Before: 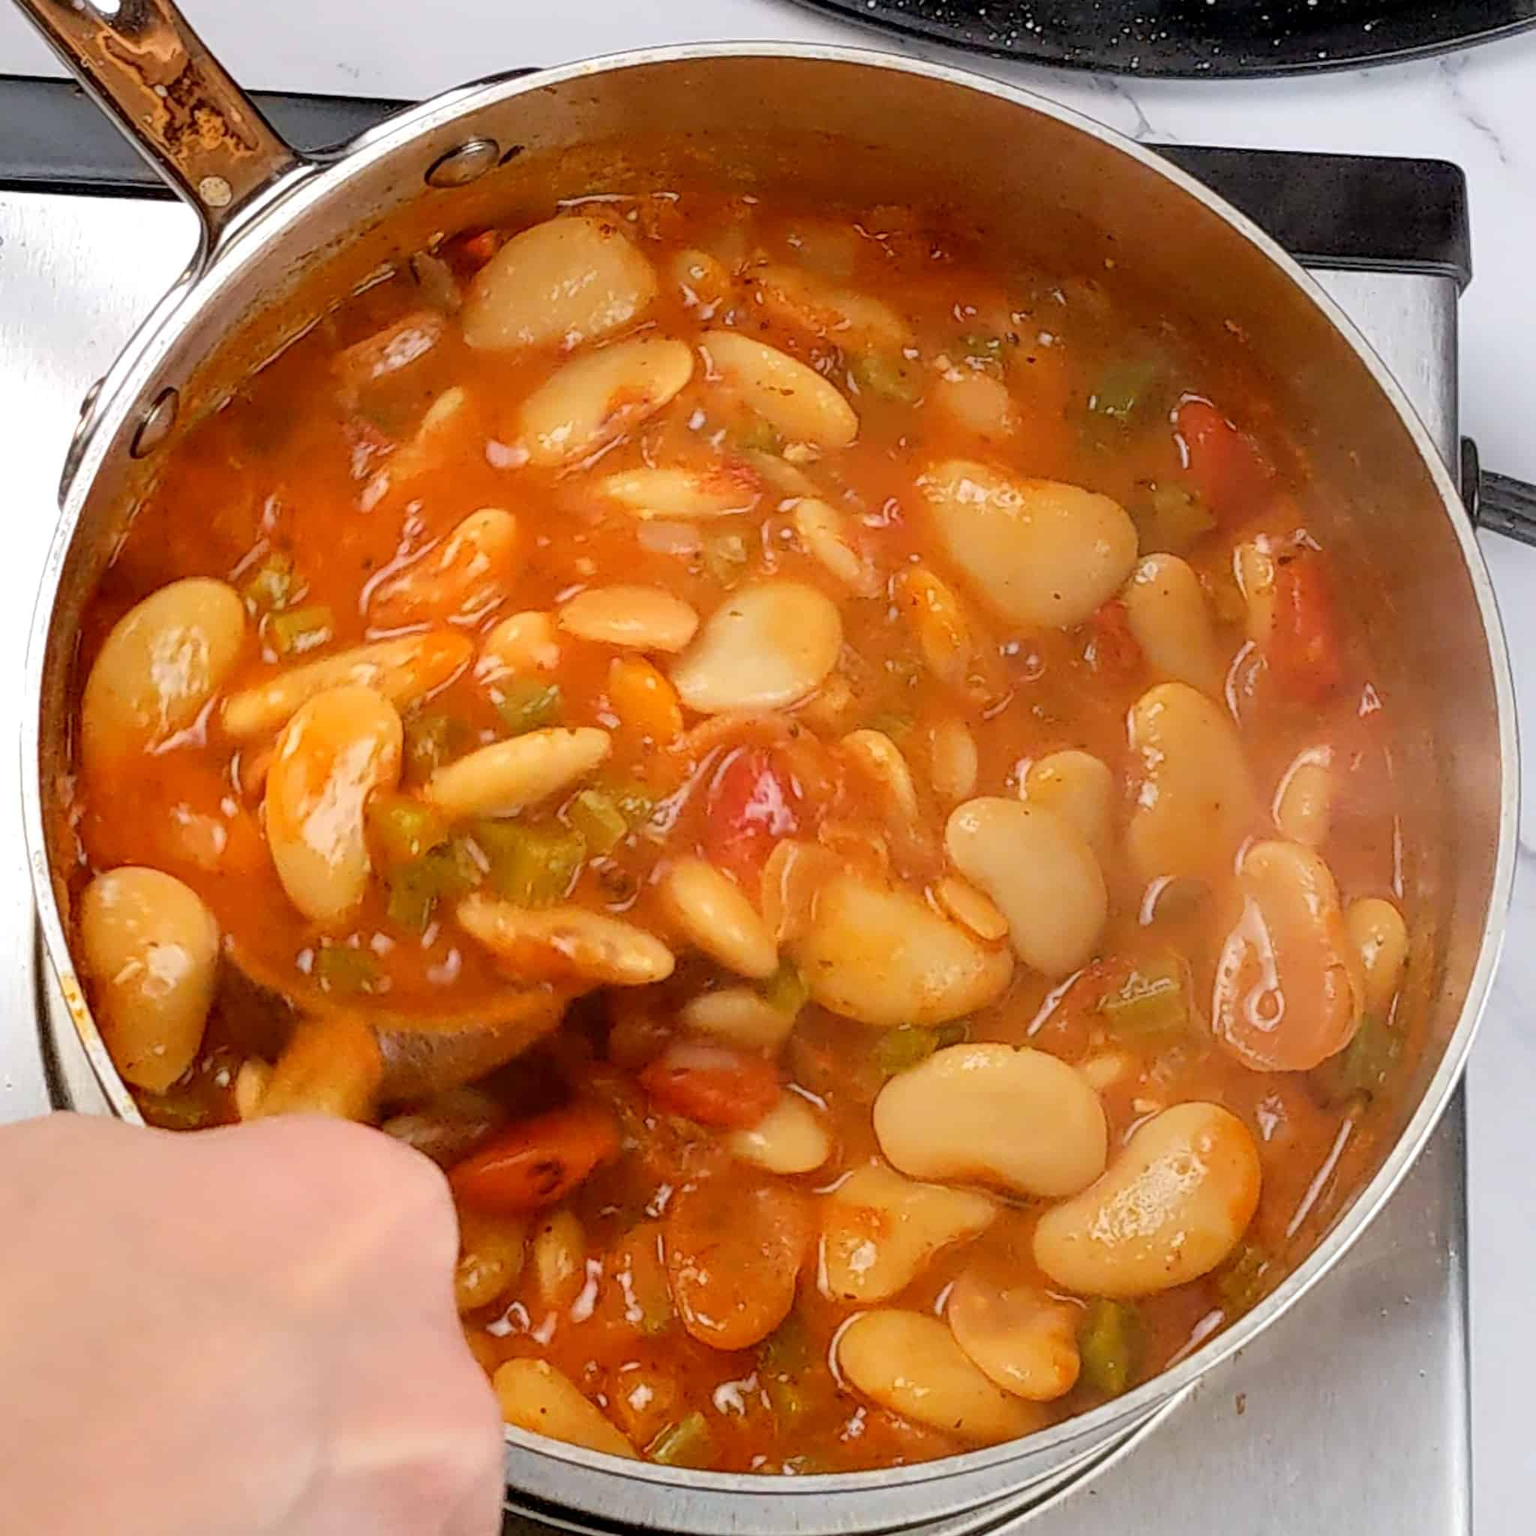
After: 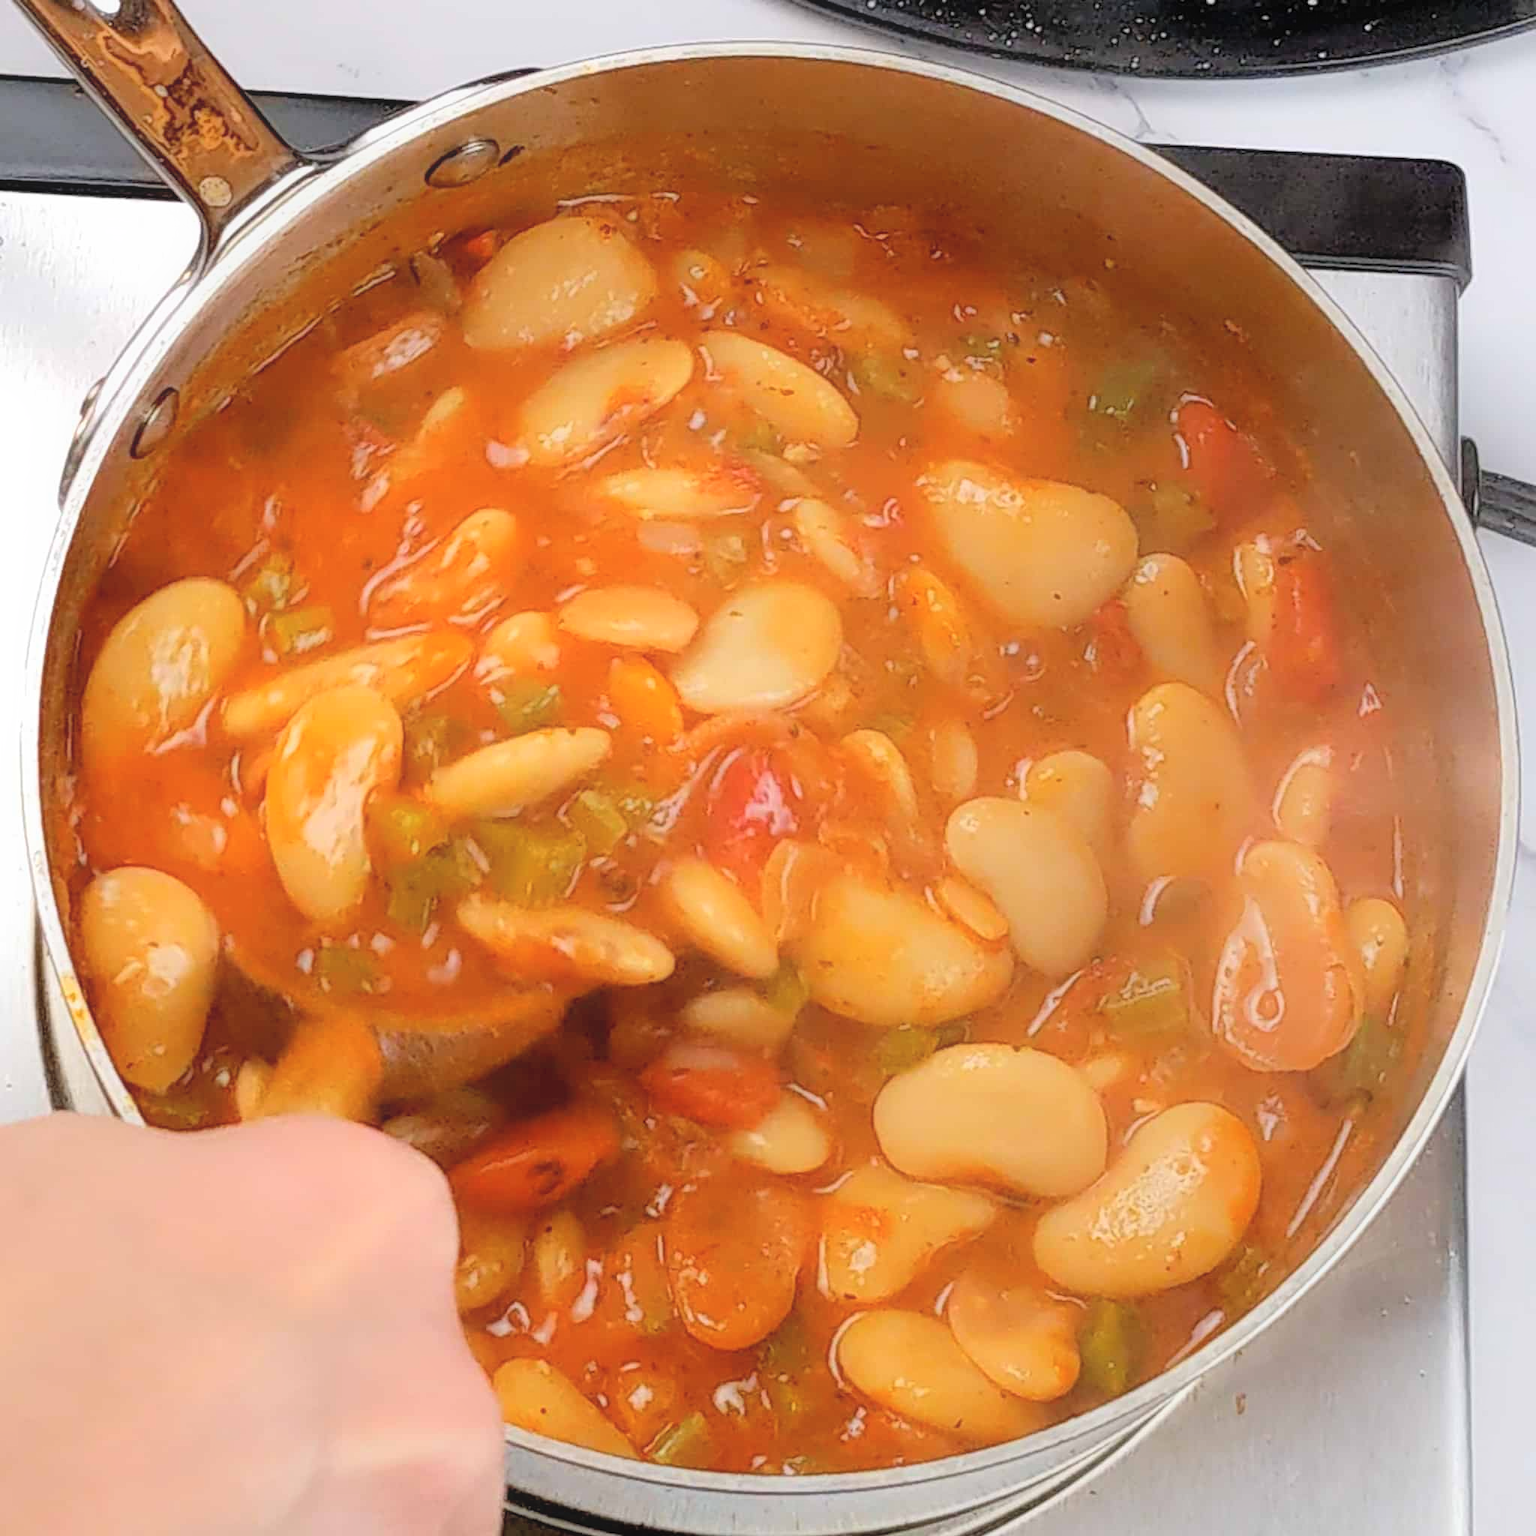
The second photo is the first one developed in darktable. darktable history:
contrast equalizer: y [[0.5, 0.486, 0.447, 0.446, 0.489, 0.5], [0.5 ×6], [0.5 ×6], [0 ×6], [0 ×6]]
contrast brightness saturation: brightness 0.13
